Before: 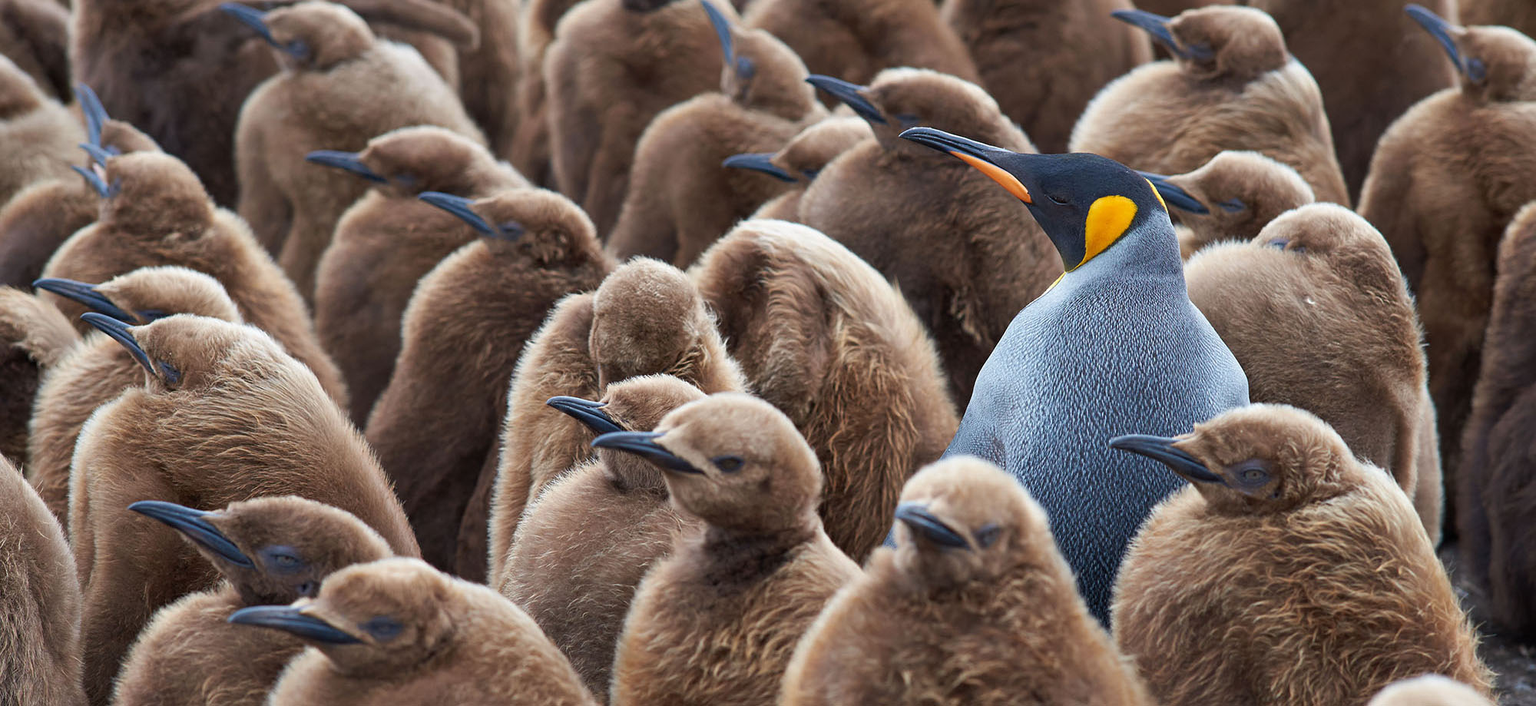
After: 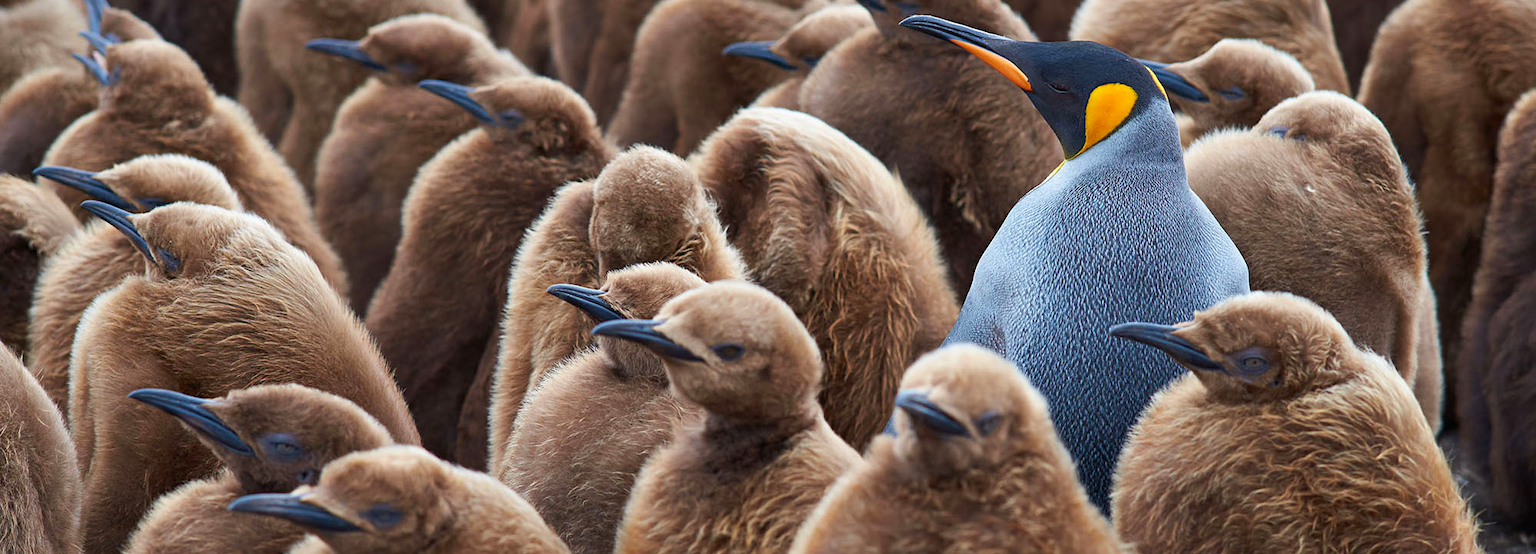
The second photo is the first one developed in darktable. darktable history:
contrast brightness saturation: contrast 0.082, saturation 0.202
crop and rotate: top 15.896%, bottom 5.466%
